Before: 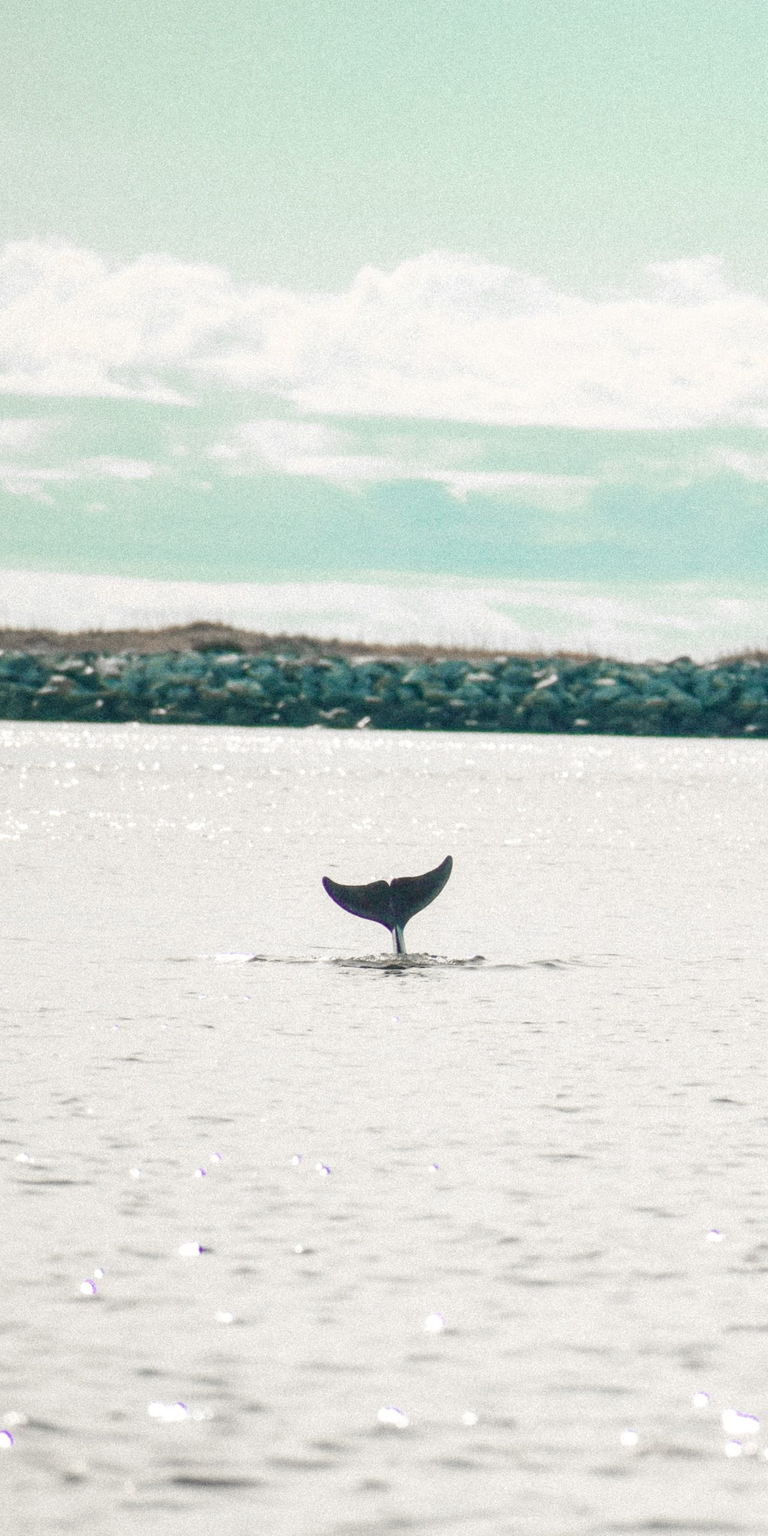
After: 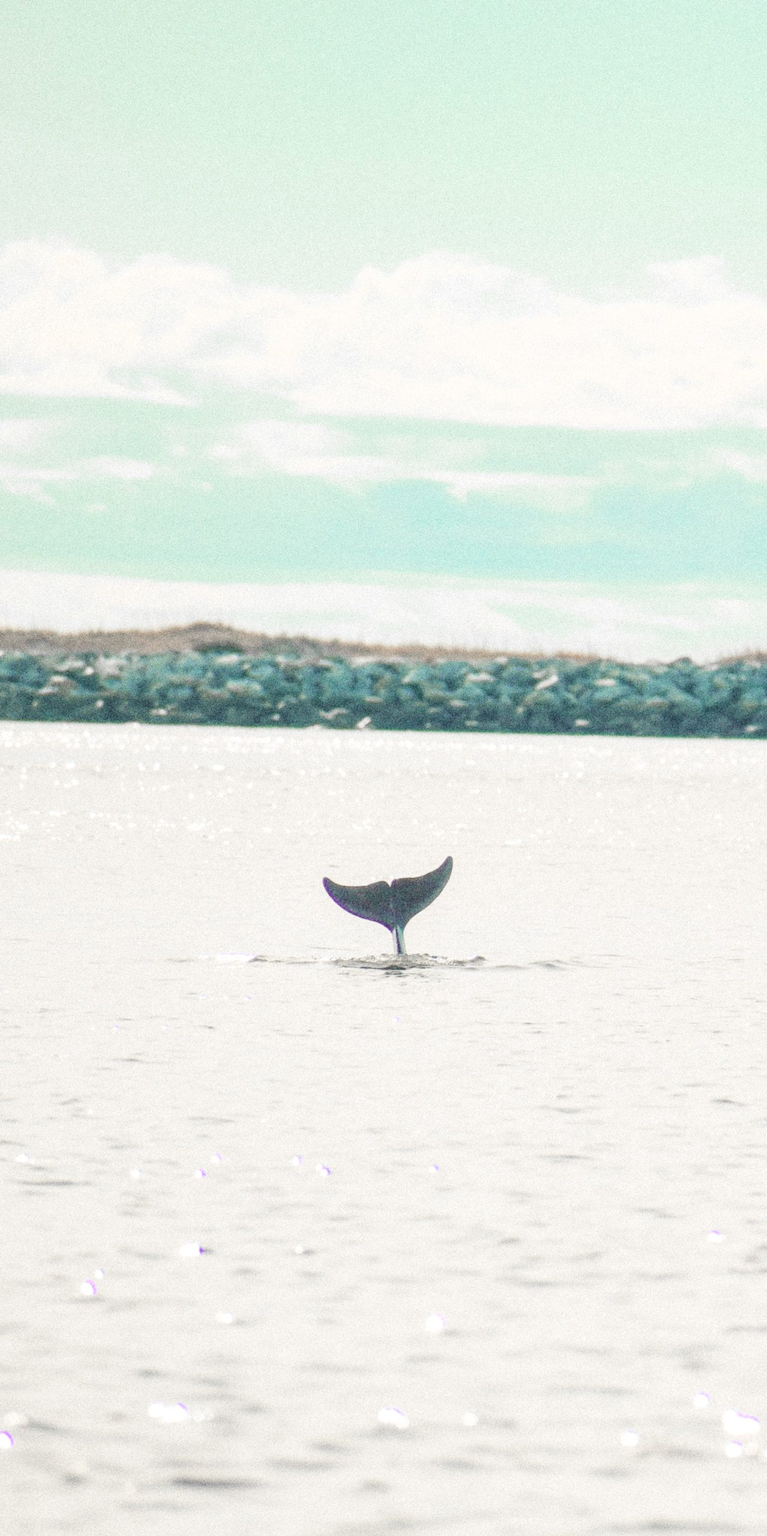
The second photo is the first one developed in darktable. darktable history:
grain: coarseness 9.61 ISO, strength 35.62%
global tonemap: drago (0.7, 100)
